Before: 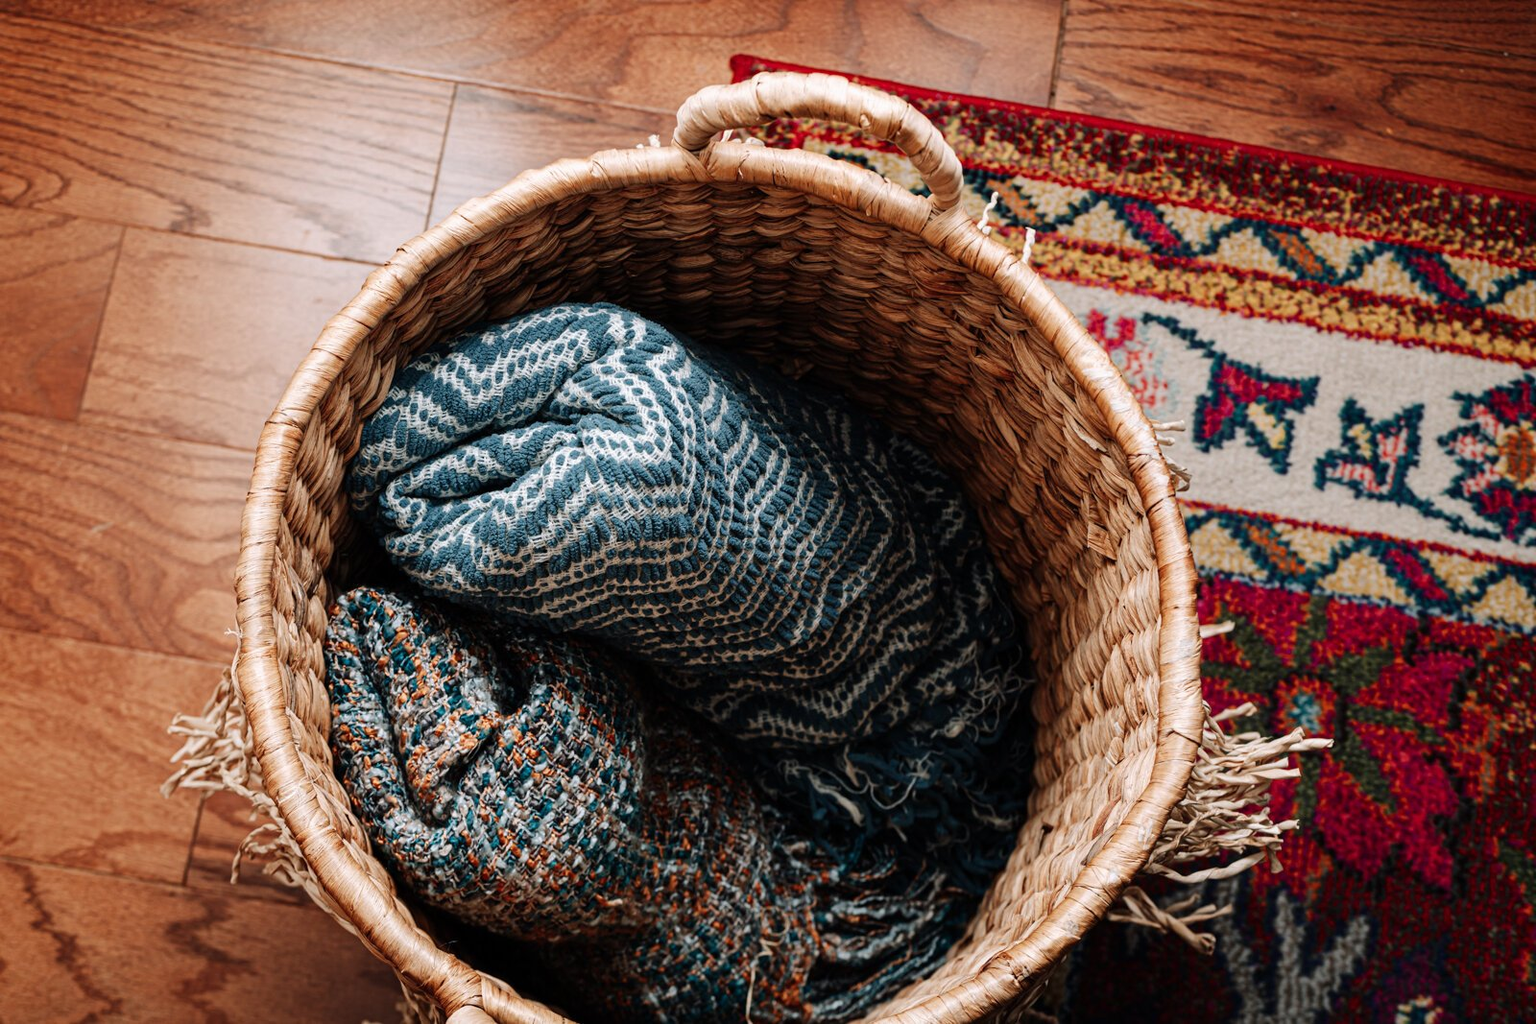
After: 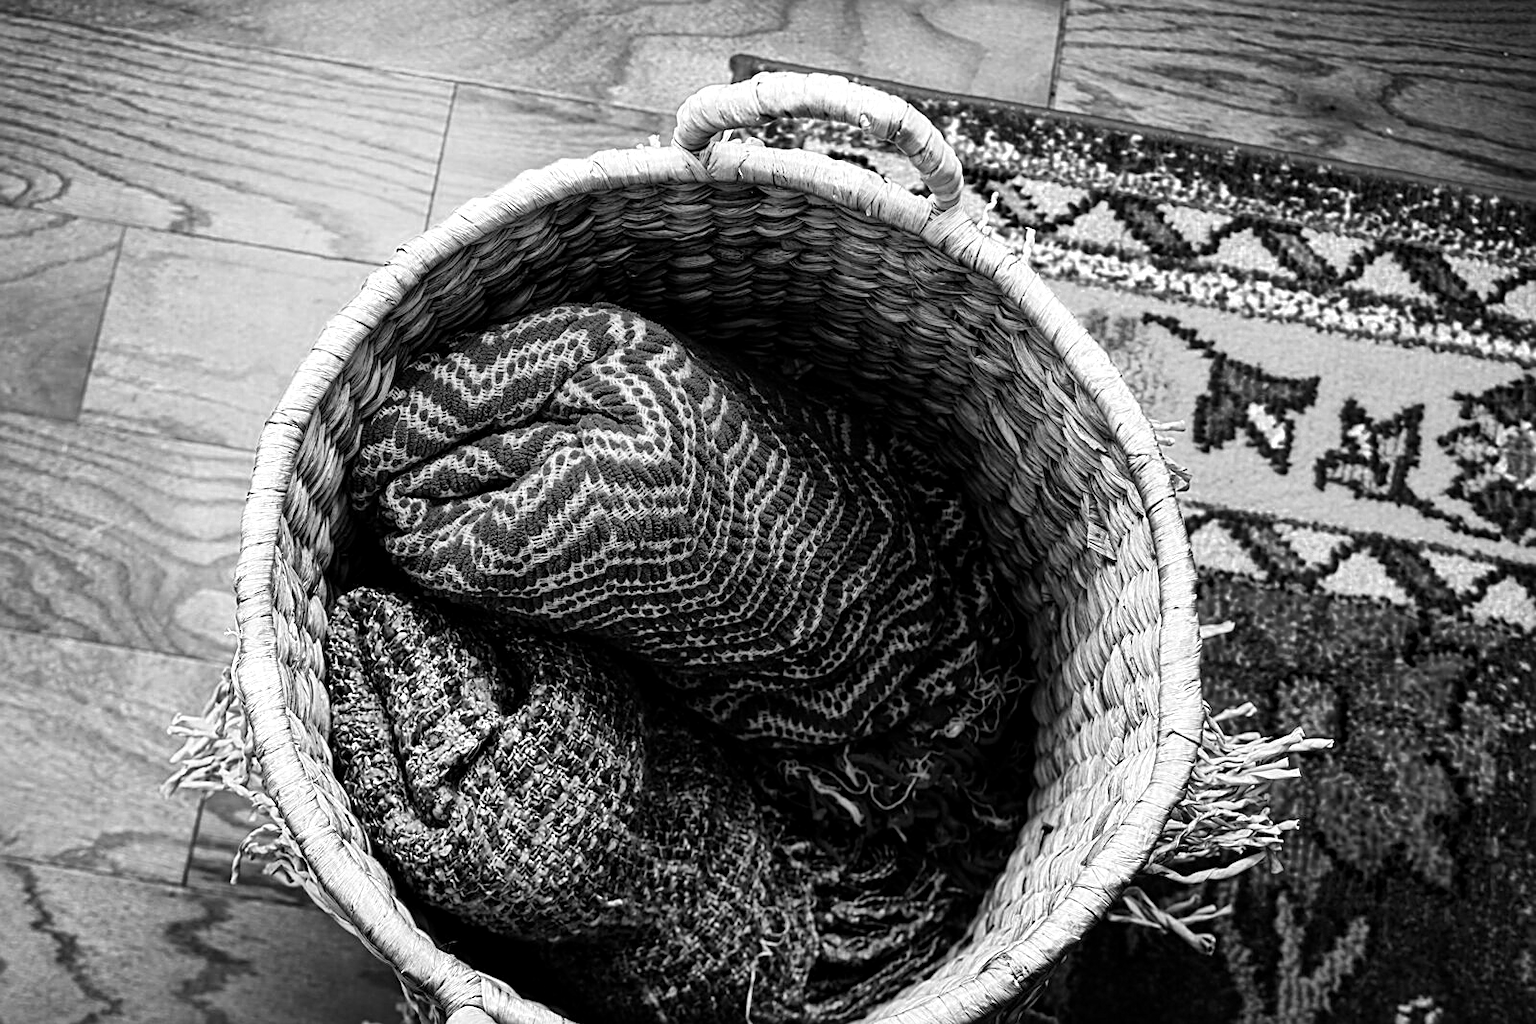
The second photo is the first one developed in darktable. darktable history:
sharpen: on, module defaults
color zones: curves: ch0 [(0, 0.554) (0.146, 0.662) (0.293, 0.86) (0.503, 0.774) (0.637, 0.106) (0.74, 0.072) (0.866, 0.488) (0.998, 0.569)]; ch1 [(0, 0) (0.143, 0) (0.286, 0) (0.429, 0) (0.571, 0) (0.714, 0) (0.857, 0)]
local contrast: mode bilateral grid, contrast 20, coarseness 49, detail 129%, midtone range 0.2
